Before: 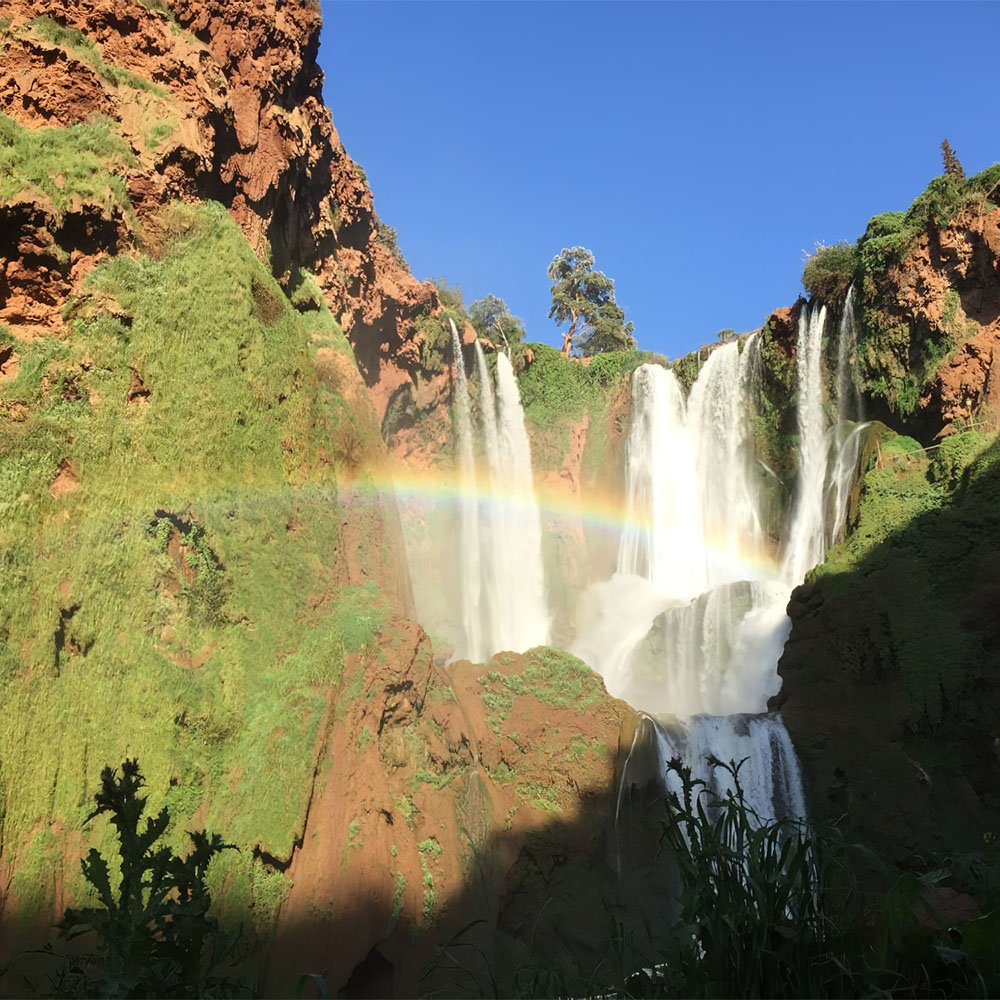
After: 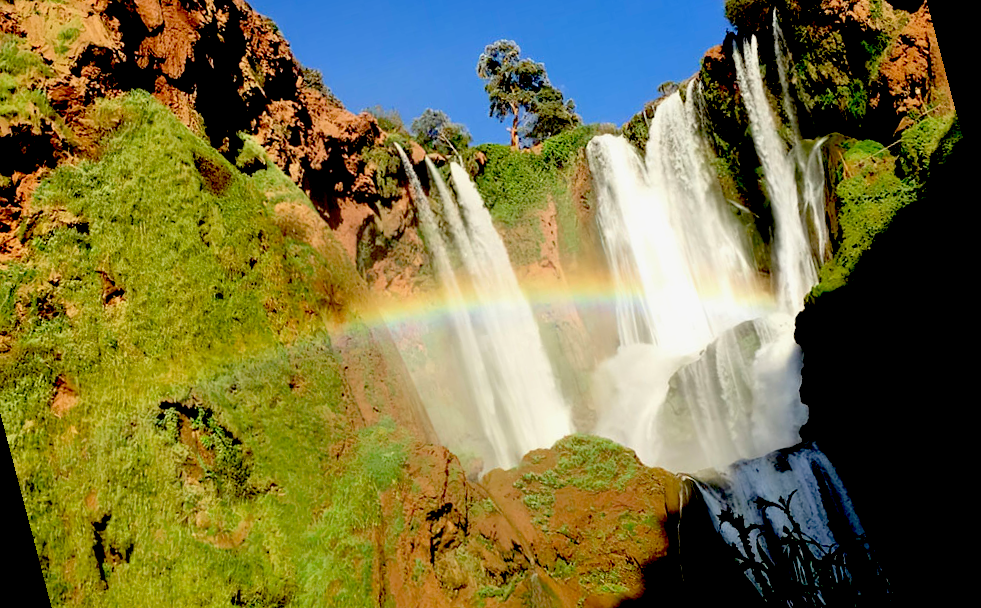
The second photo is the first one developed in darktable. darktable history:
exposure: black level correction 0.1, exposure -0.092 EV, compensate highlight preservation false
rotate and perspective: rotation -14.8°, crop left 0.1, crop right 0.903, crop top 0.25, crop bottom 0.748
